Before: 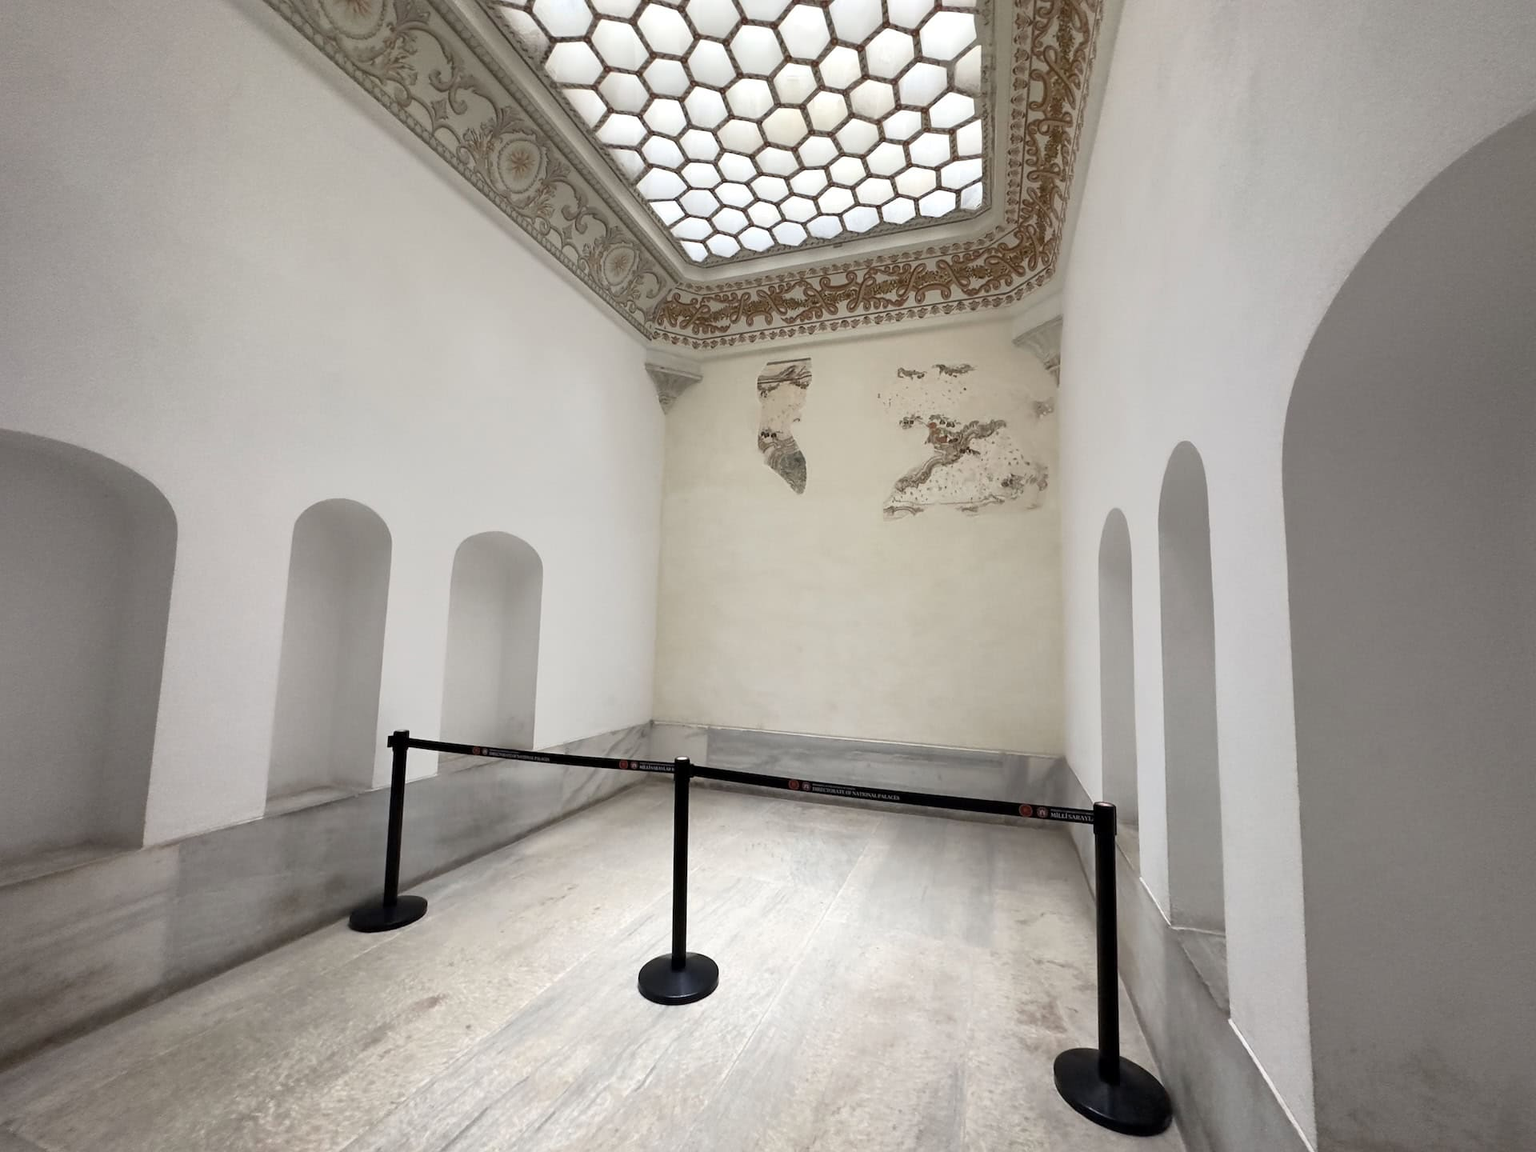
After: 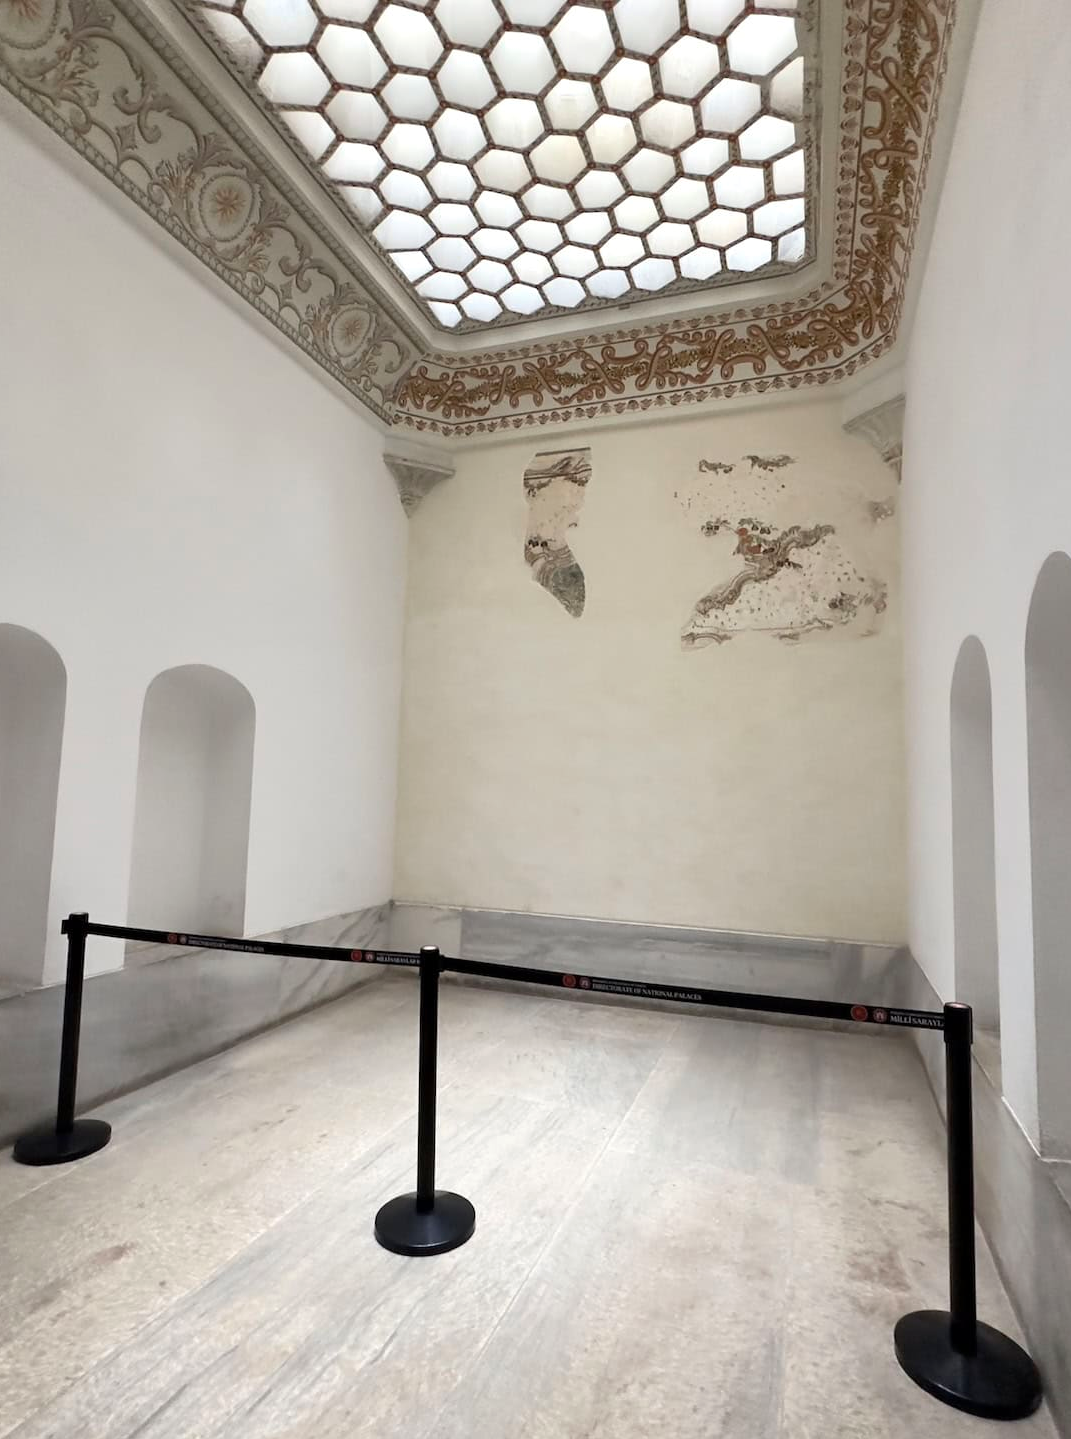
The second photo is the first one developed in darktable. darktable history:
tone equalizer: edges refinement/feathering 500, mask exposure compensation -1.57 EV, preserve details no
crop: left 22.07%, right 22.148%, bottom 0.015%
